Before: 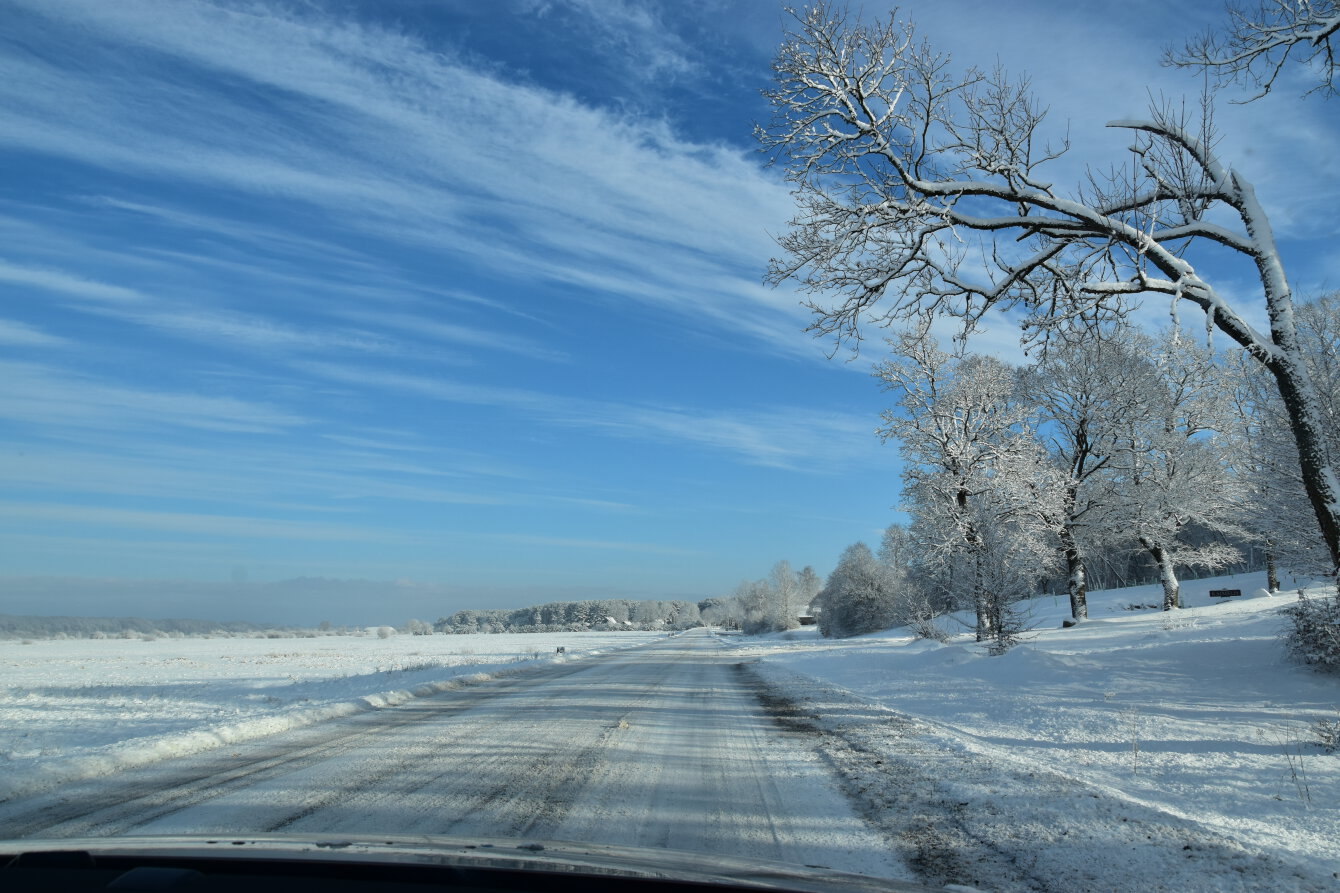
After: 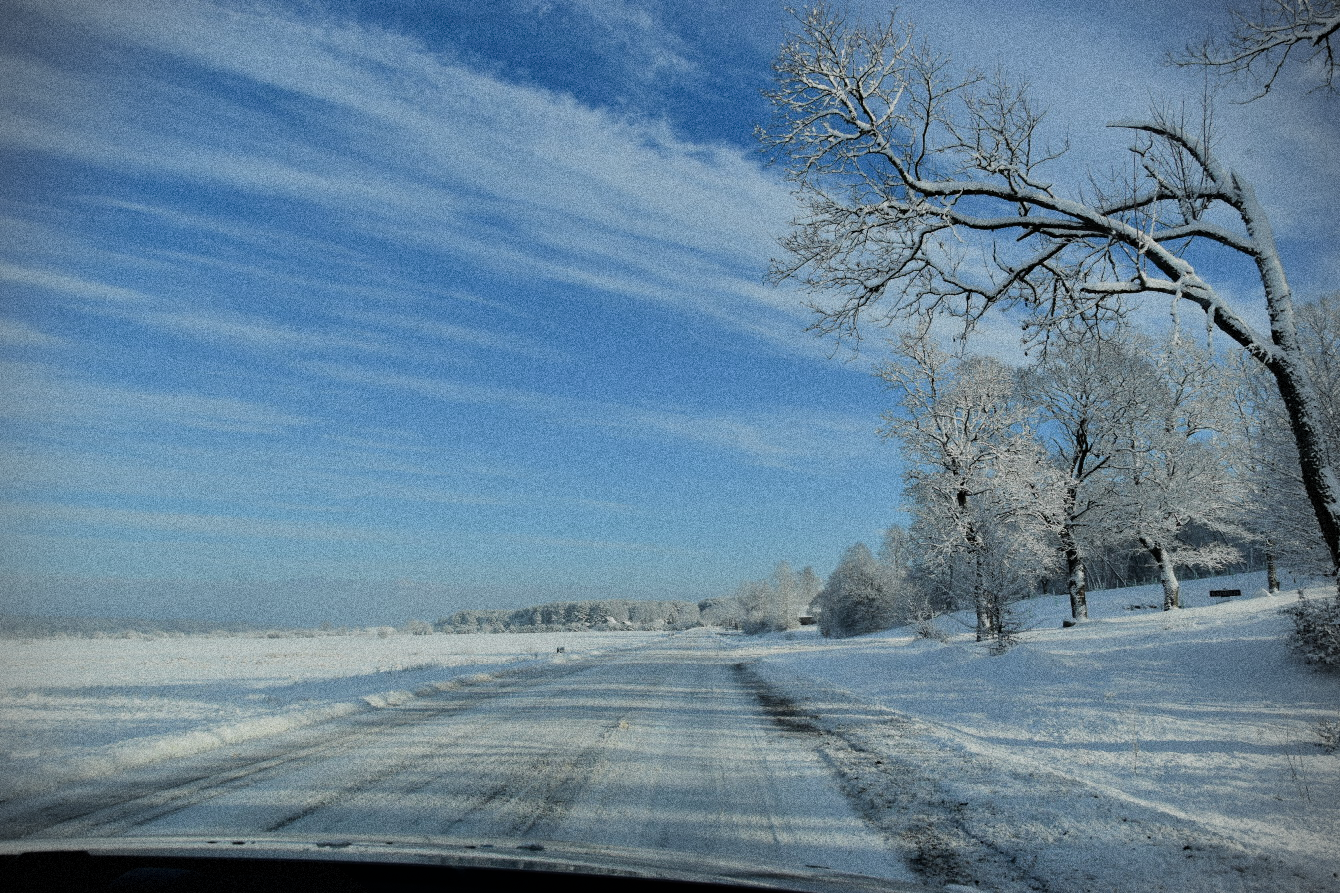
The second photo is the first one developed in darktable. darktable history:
vignetting: dithering 8-bit output, unbound false
filmic rgb: black relative exposure -7.65 EV, white relative exposure 4.56 EV, hardness 3.61
grain: strength 49.07%
